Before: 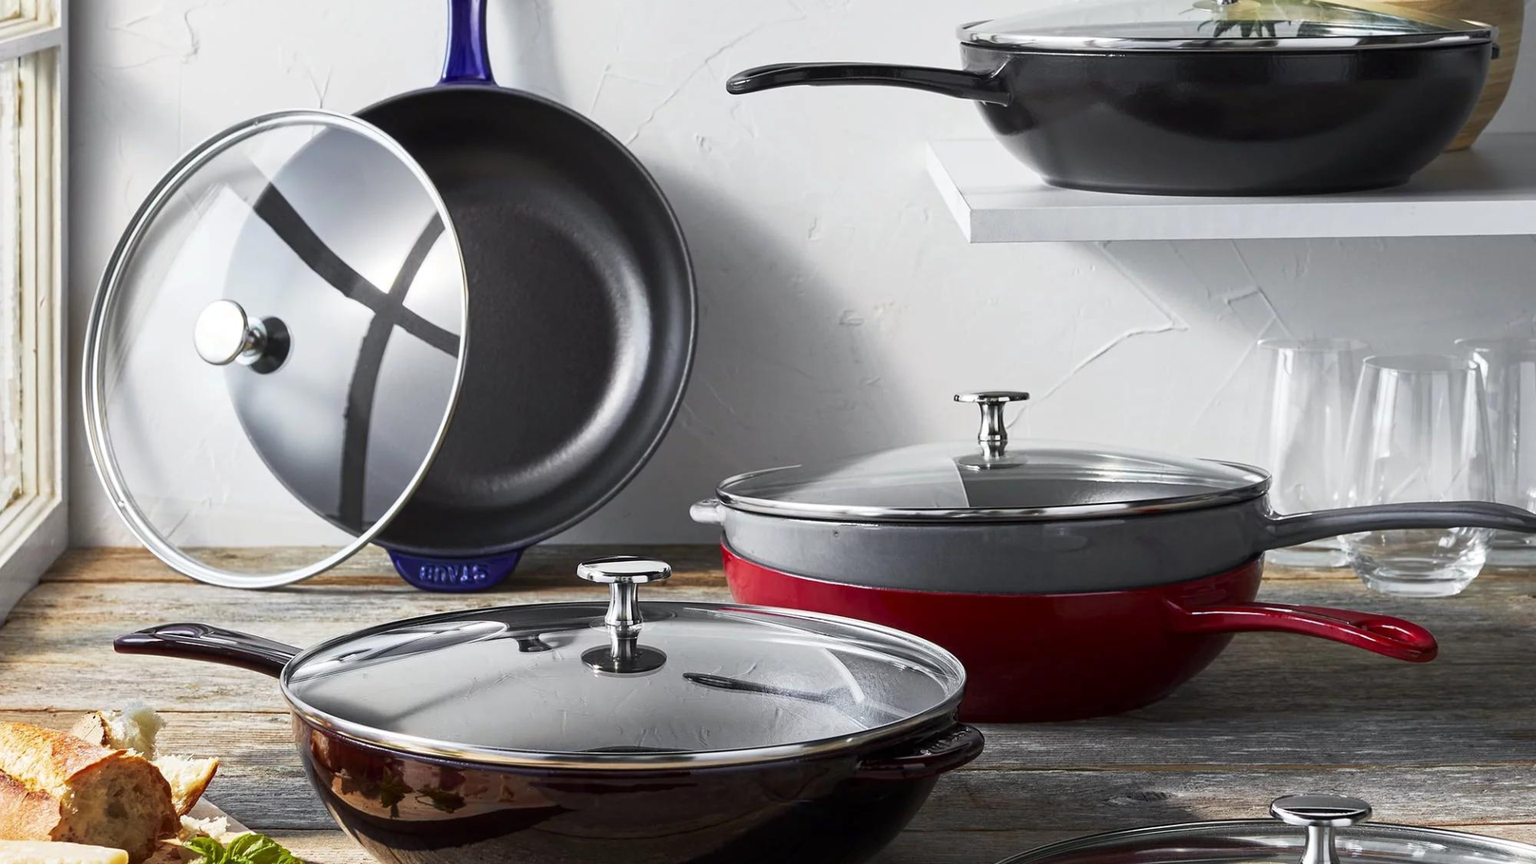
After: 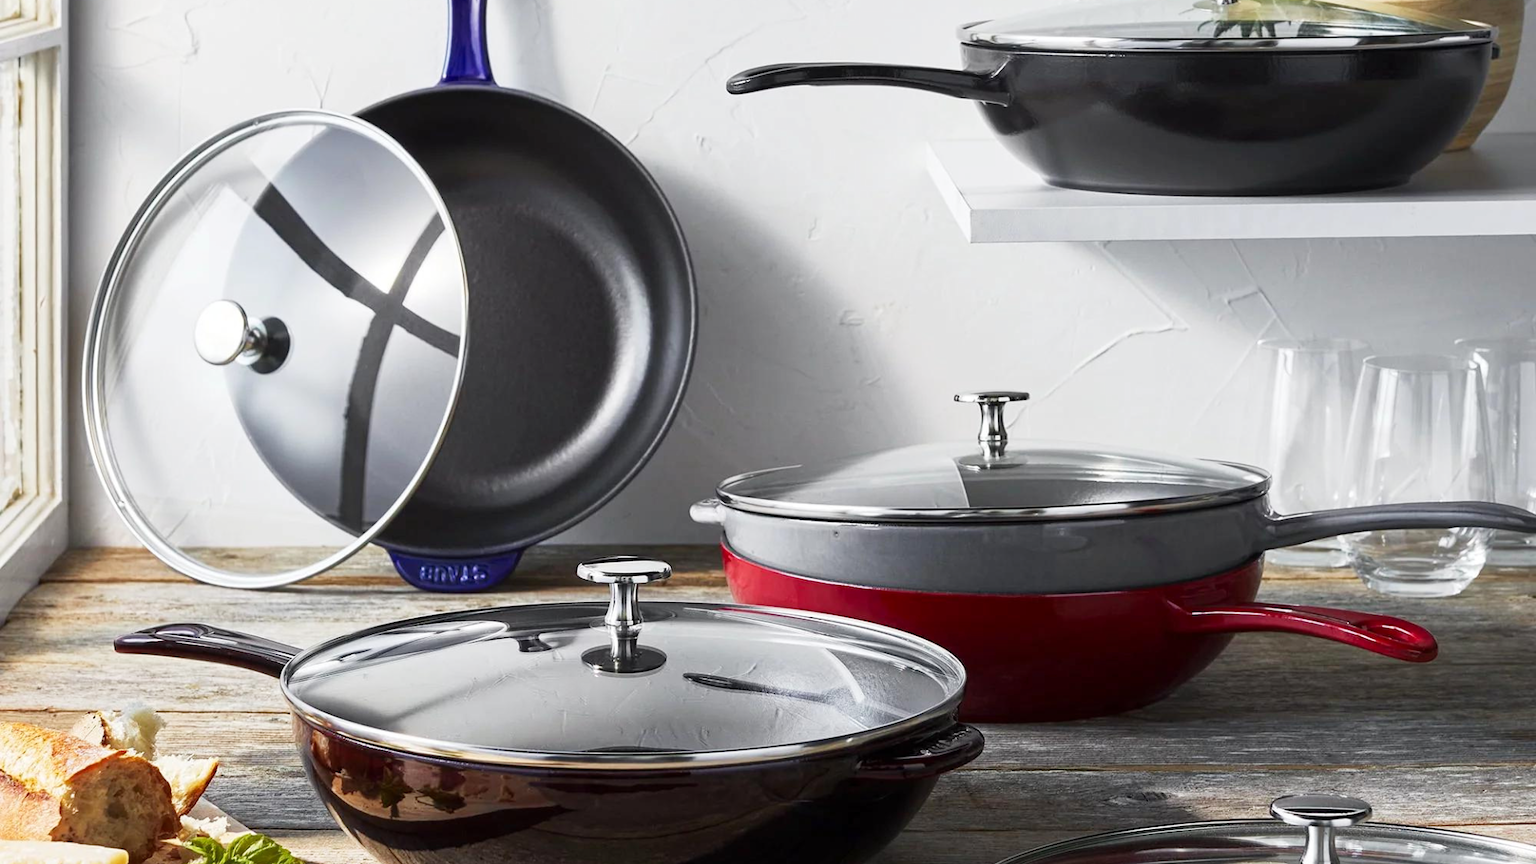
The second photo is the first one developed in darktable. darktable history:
tone curve: curves: ch0 [(0, 0) (0.765, 0.816) (1, 1)]; ch1 [(0, 0) (0.425, 0.464) (0.5, 0.5) (0.531, 0.522) (0.588, 0.575) (0.994, 0.939)]; ch2 [(0, 0) (0.398, 0.435) (0.455, 0.481) (0.501, 0.504) (0.529, 0.544) (0.584, 0.585) (1, 0.911)], preserve colors none
